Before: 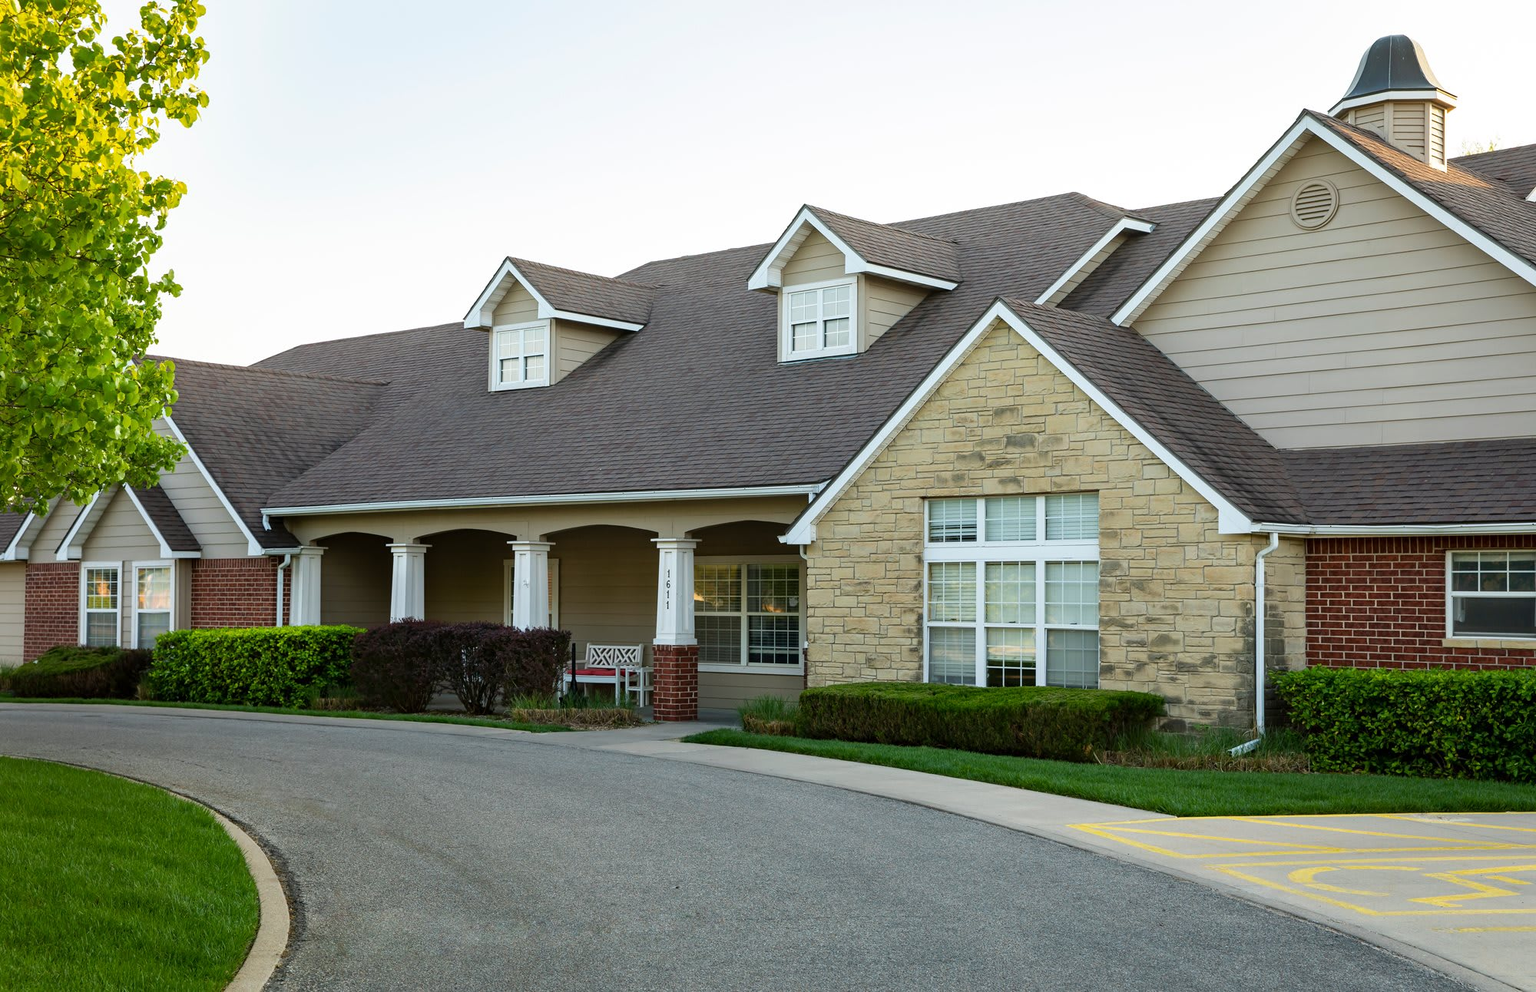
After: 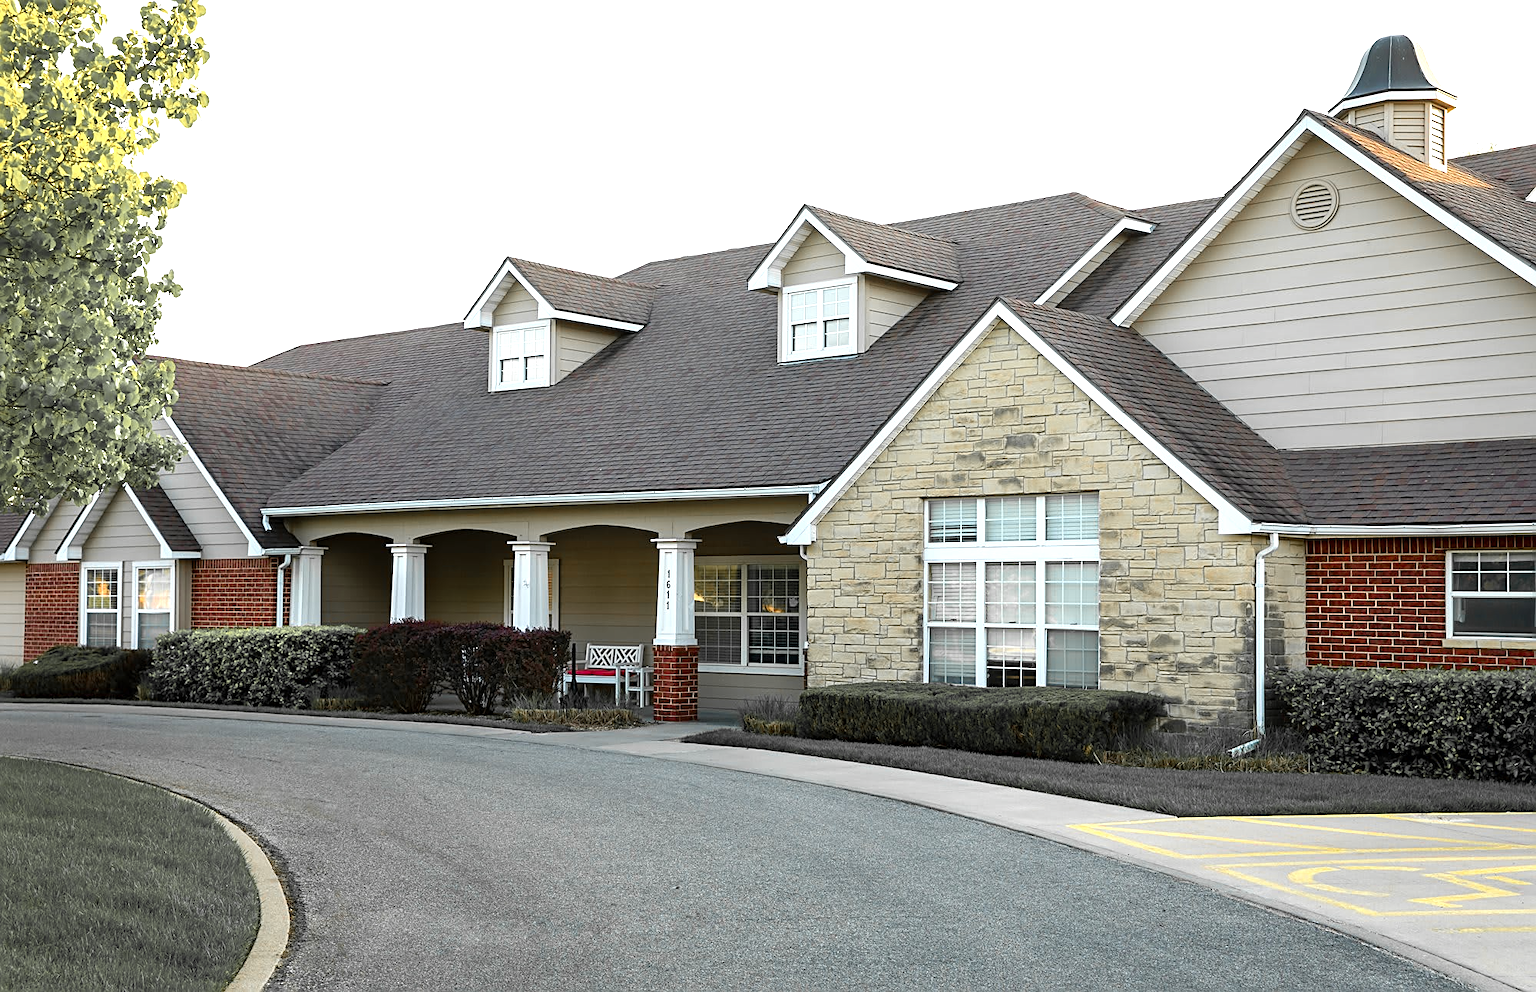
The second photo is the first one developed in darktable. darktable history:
levels: levels [0, 0.43, 0.859]
sharpen: on, module defaults
color zones: curves: ch1 [(0, 0.679) (0.143, 0.647) (0.286, 0.261) (0.378, -0.011) (0.571, 0.396) (0.714, 0.399) (0.857, 0.406) (1, 0.679)]
